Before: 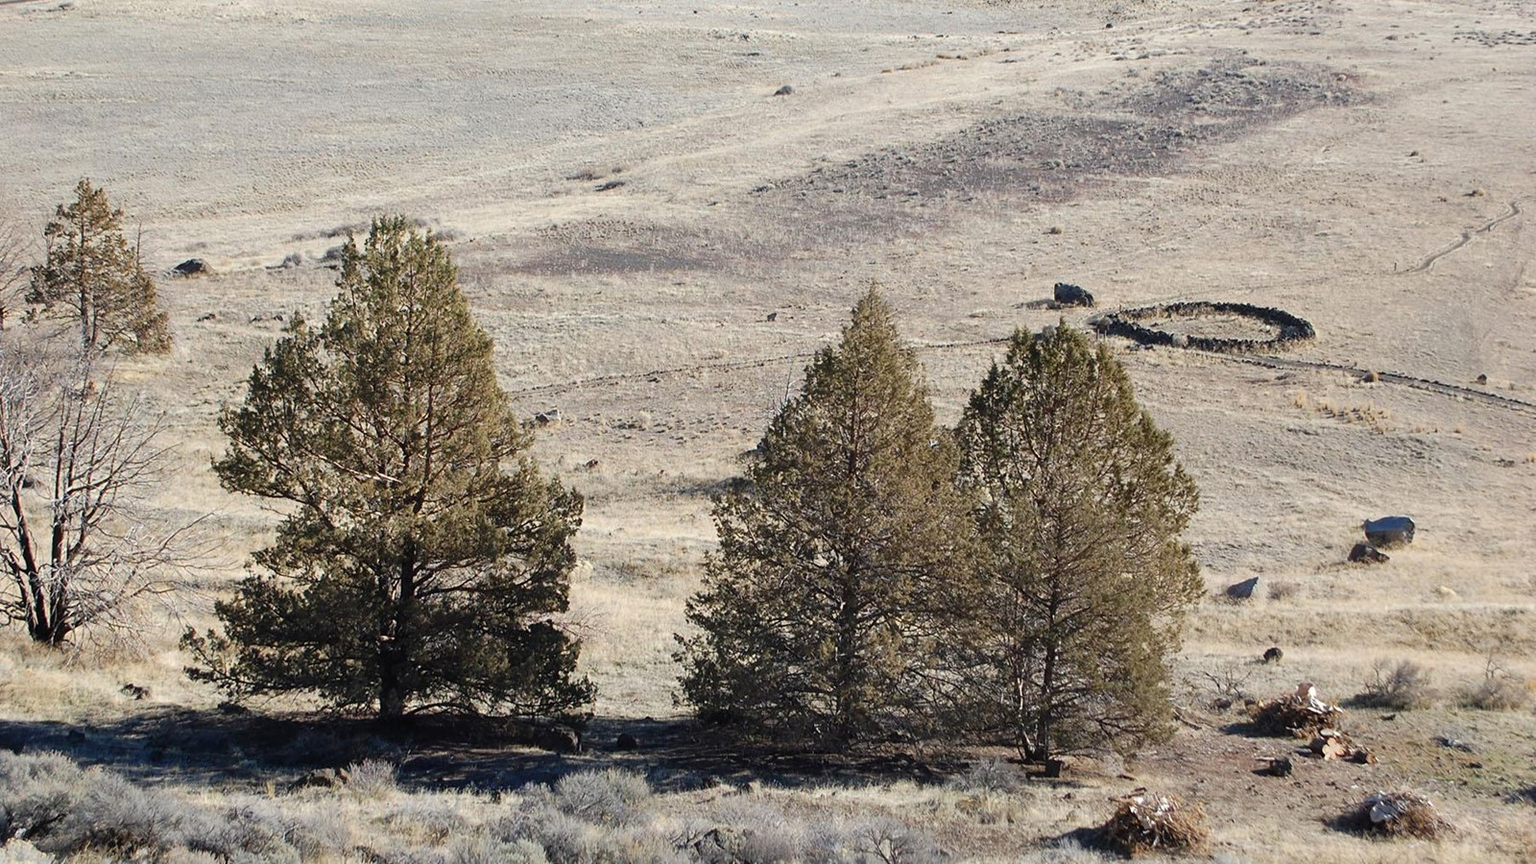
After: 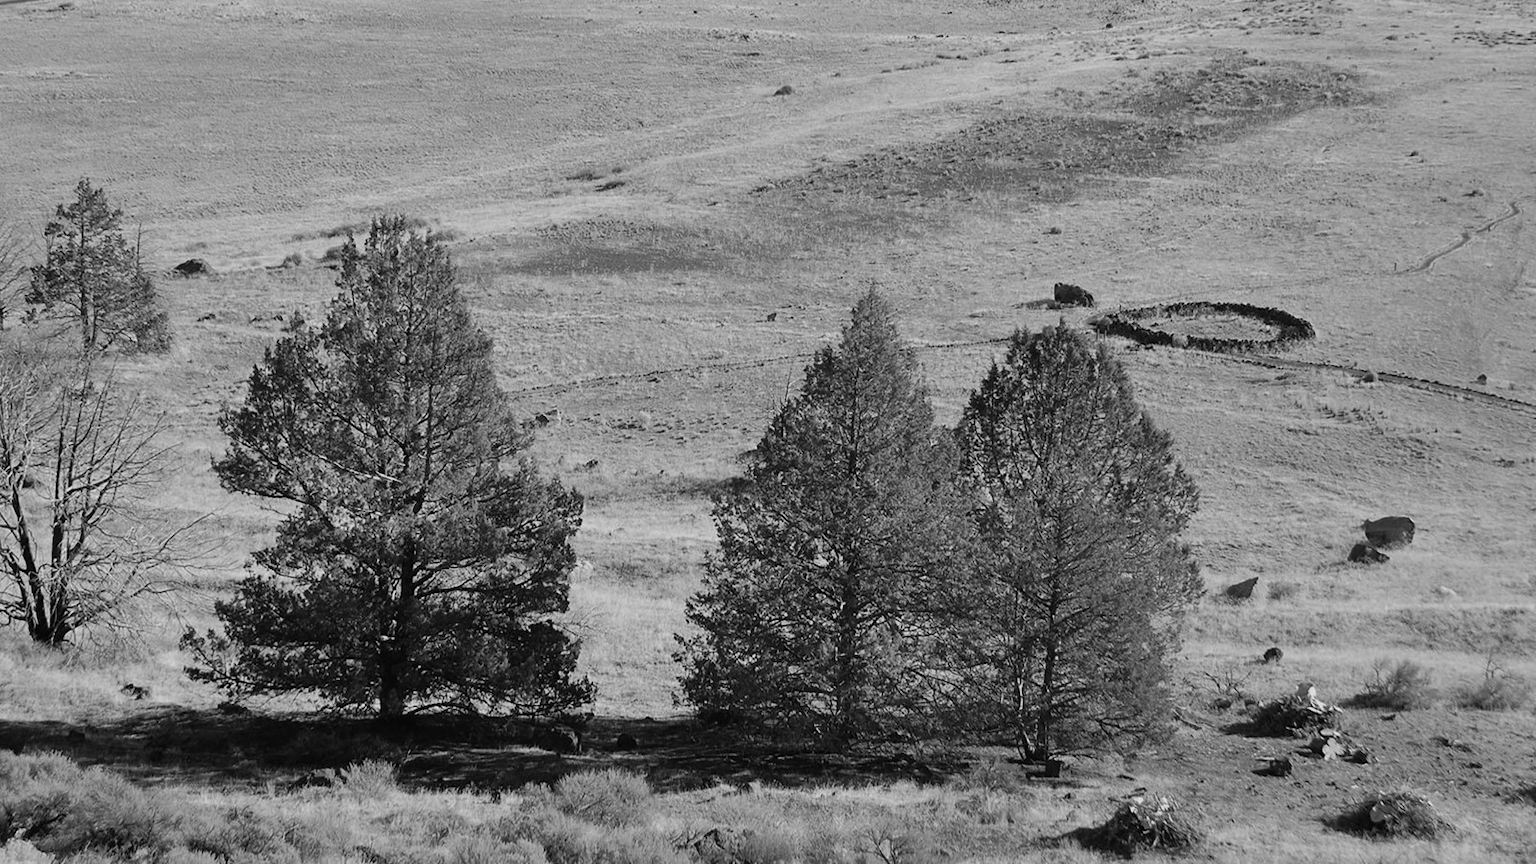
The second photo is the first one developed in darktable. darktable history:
exposure: exposure -0.448 EV, compensate highlight preservation false
shadows and highlights: shadows 52.46, soften with gaussian
color zones: curves: ch1 [(0, -0.394) (0.143, -0.394) (0.286, -0.394) (0.429, -0.392) (0.571, -0.391) (0.714, -0.391) (0.857, -0.391) (1, -0.394)]
